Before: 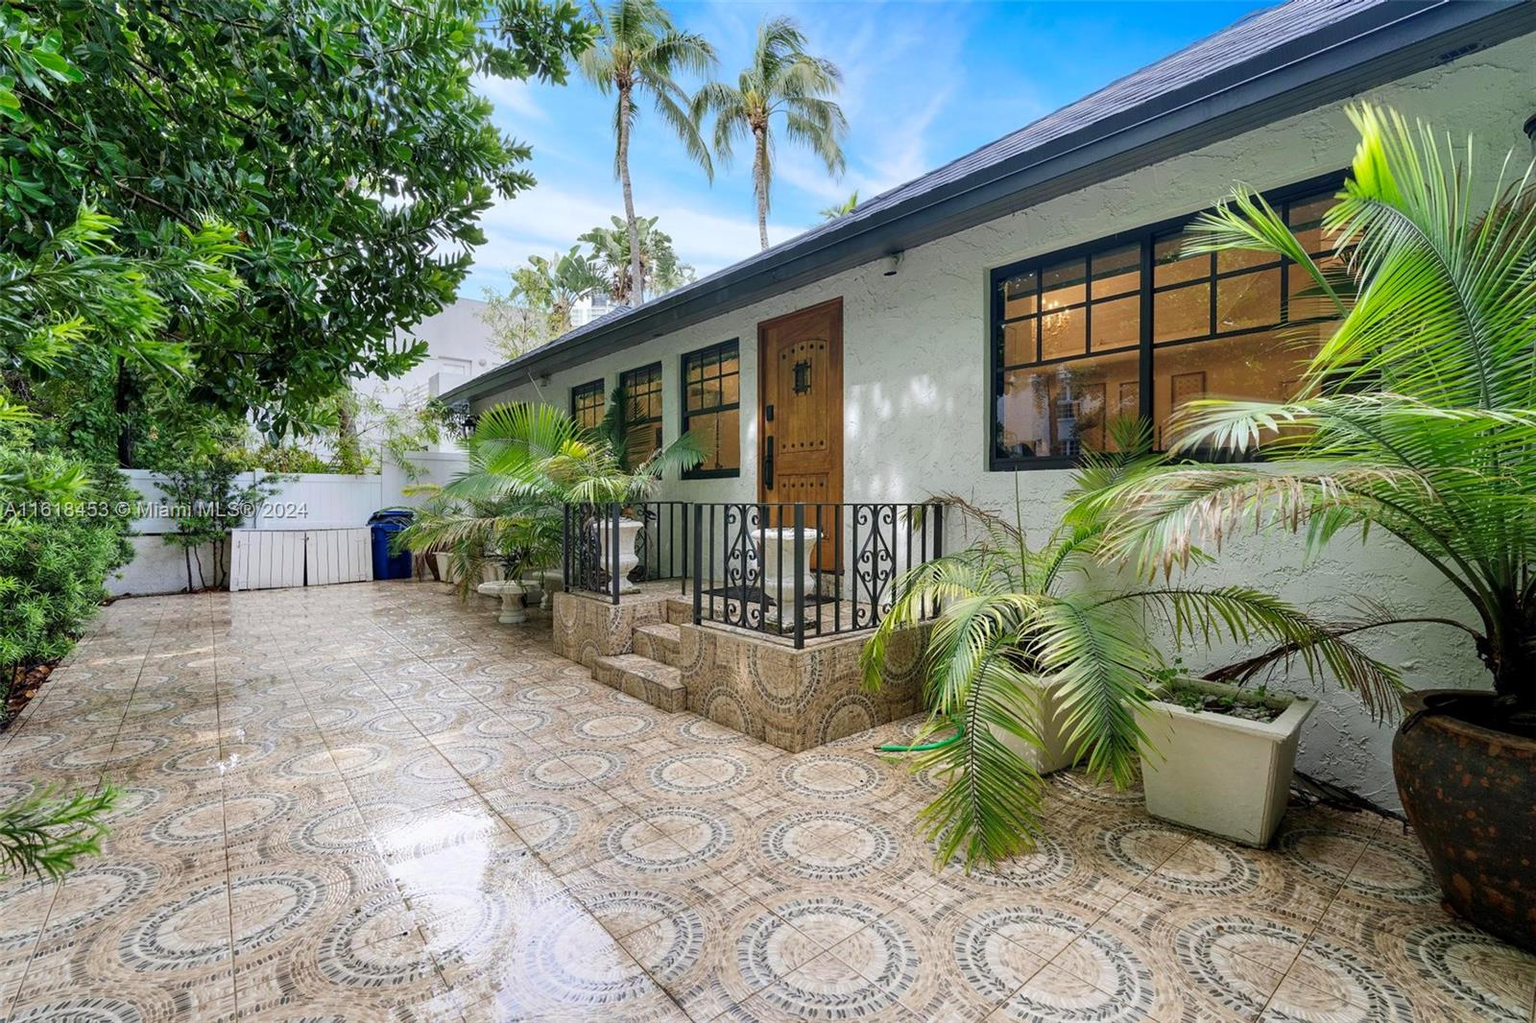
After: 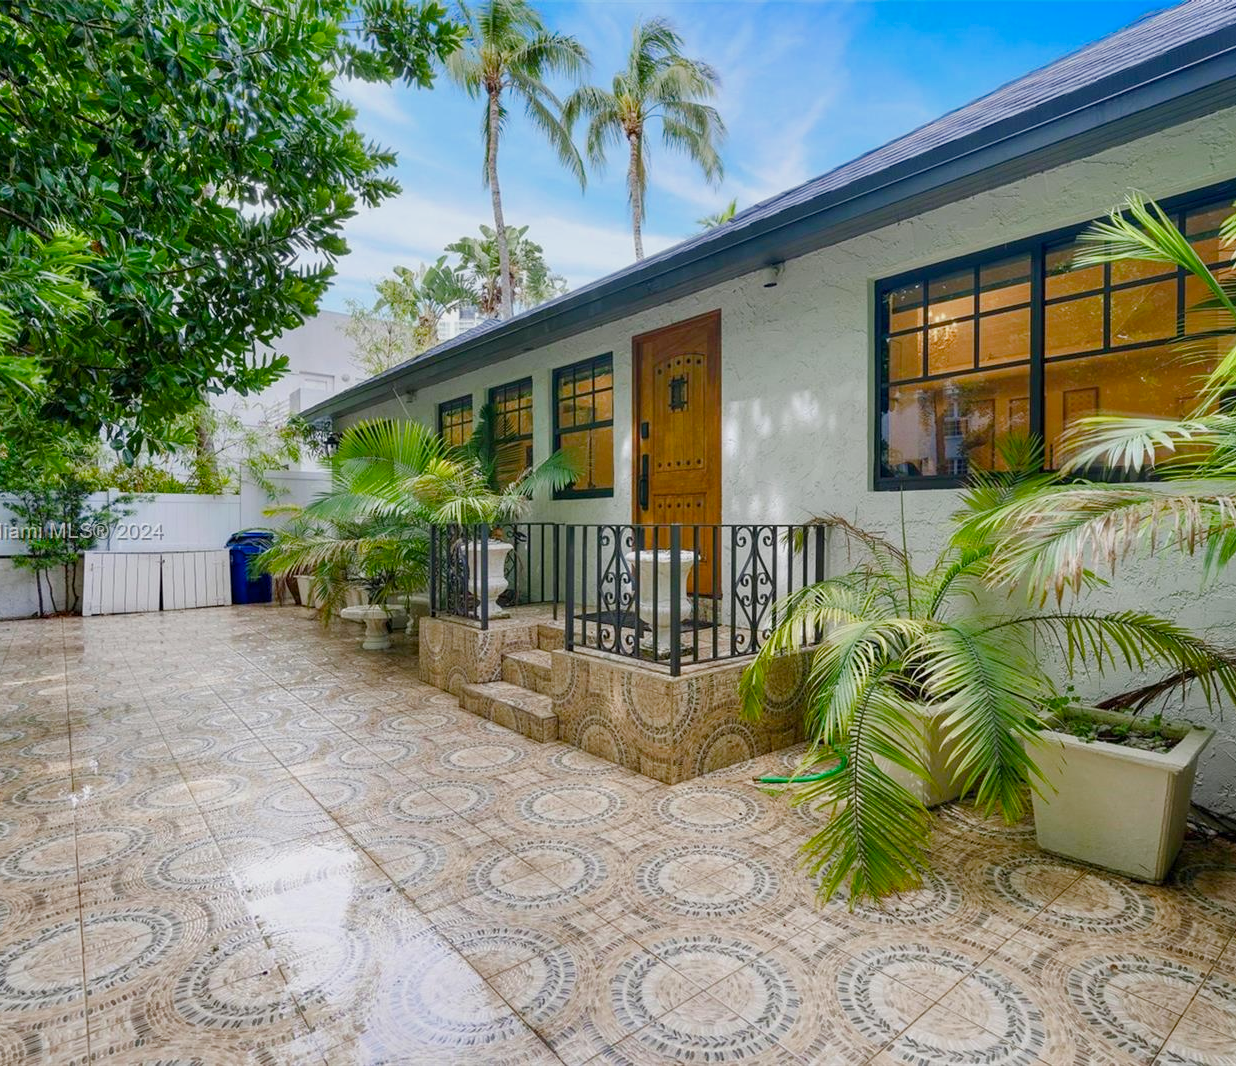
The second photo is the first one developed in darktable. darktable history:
crop: left 9.874%, right 12.863%
color balance rgb: shadows lift › chroma 0.662%, shadows lift › hue 110.34°, perceptual saturation grading › global saturation 0.991%, perceptual saturation grading › highlights -16.736%, perceptual saturation grading › mid-tones 33.446%, perceptual saturation grading › shadows 50.412%, contrast -10.514%
